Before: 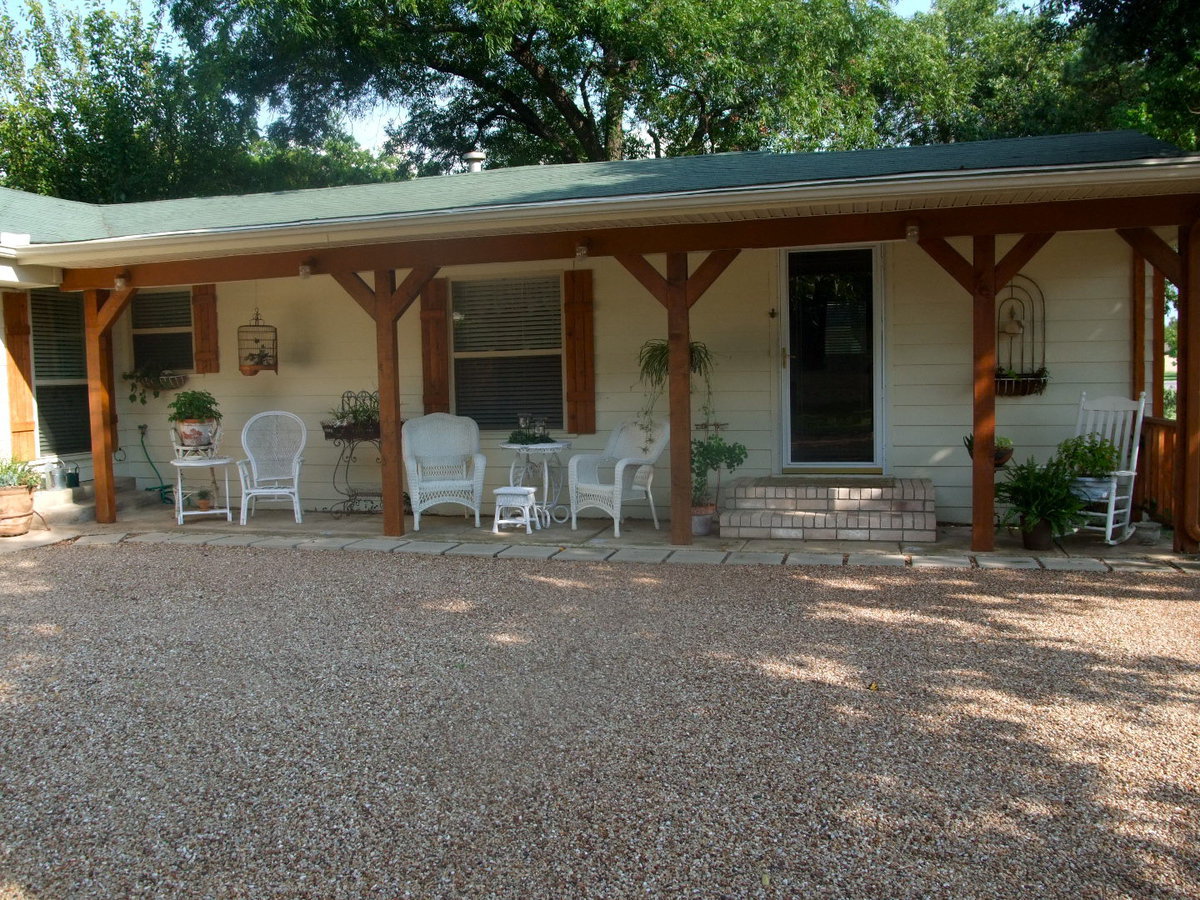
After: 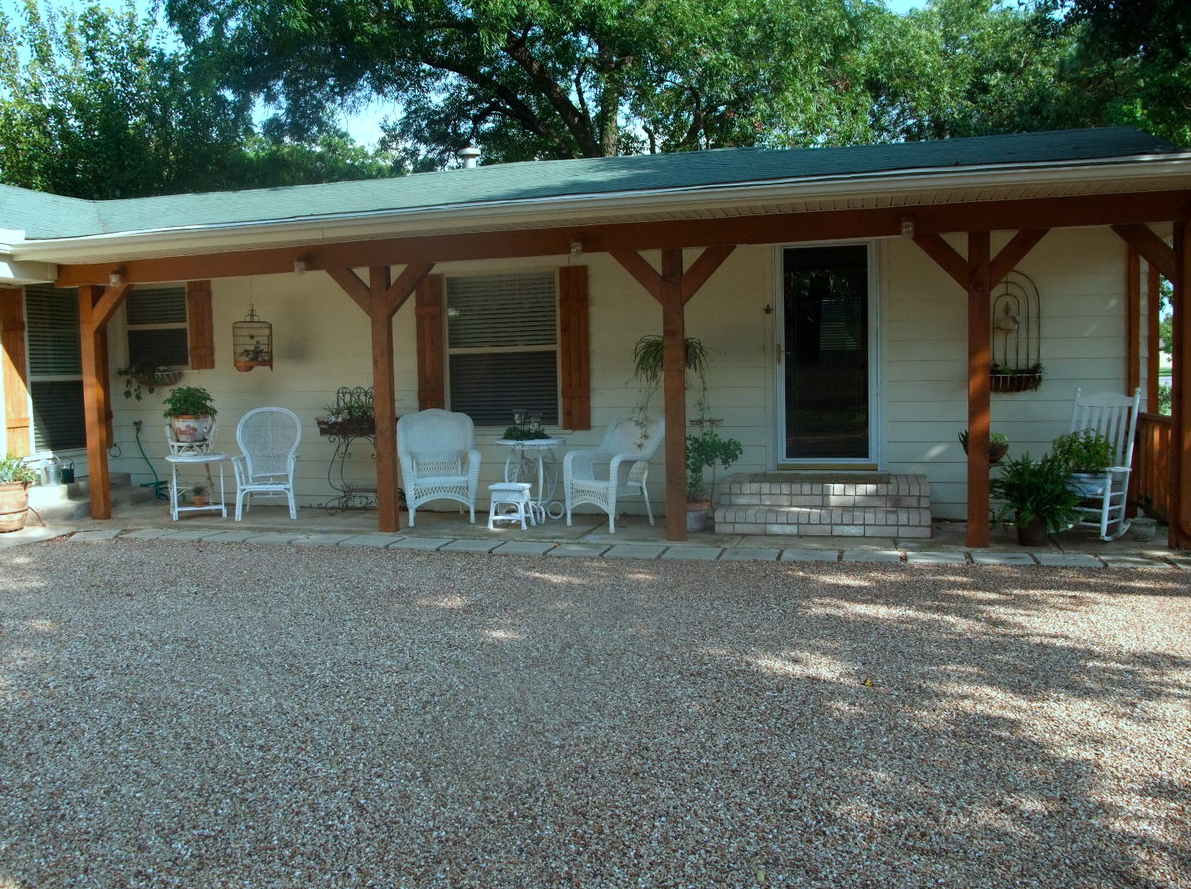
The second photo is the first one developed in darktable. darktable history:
color correction: highlights a* -10.14, highlights b* -9.97
crop: left 0.469%, top 0.548%, right 0.241%, bottom 0.574%
levels: levels [0, 0.492, 0.984]
